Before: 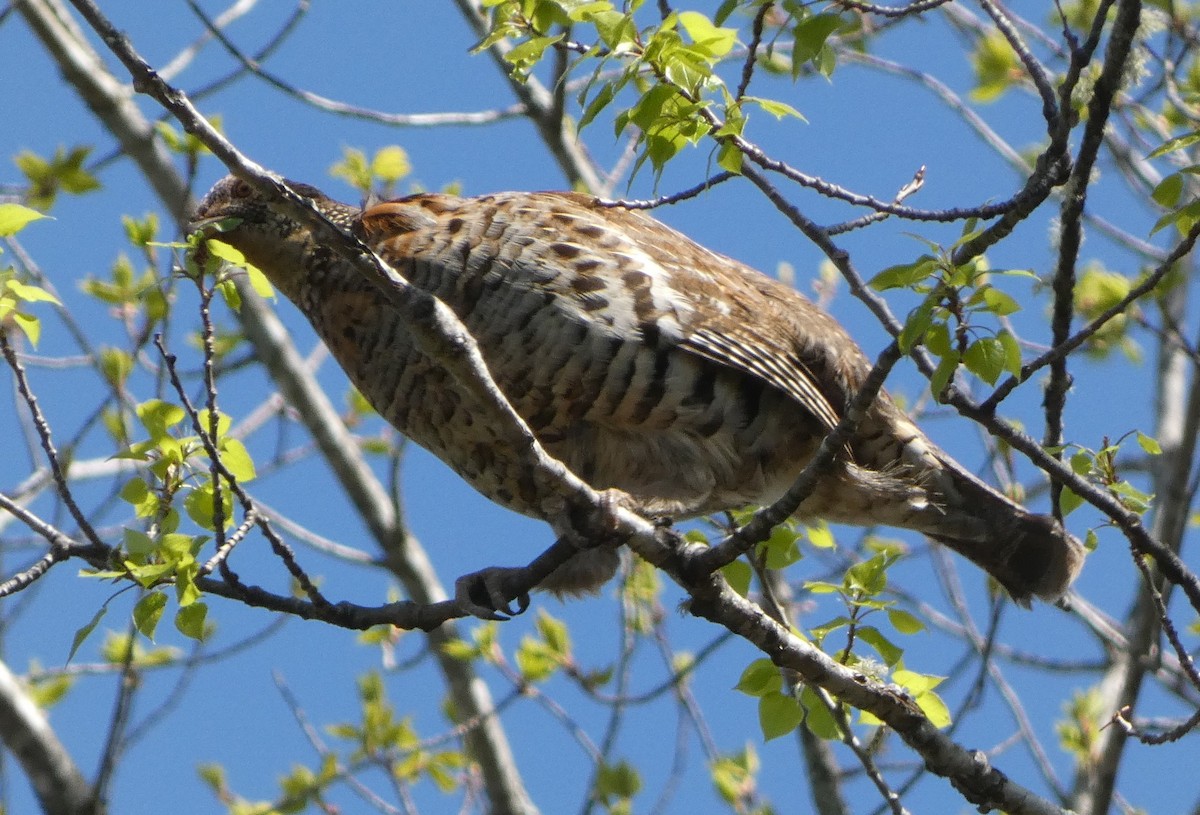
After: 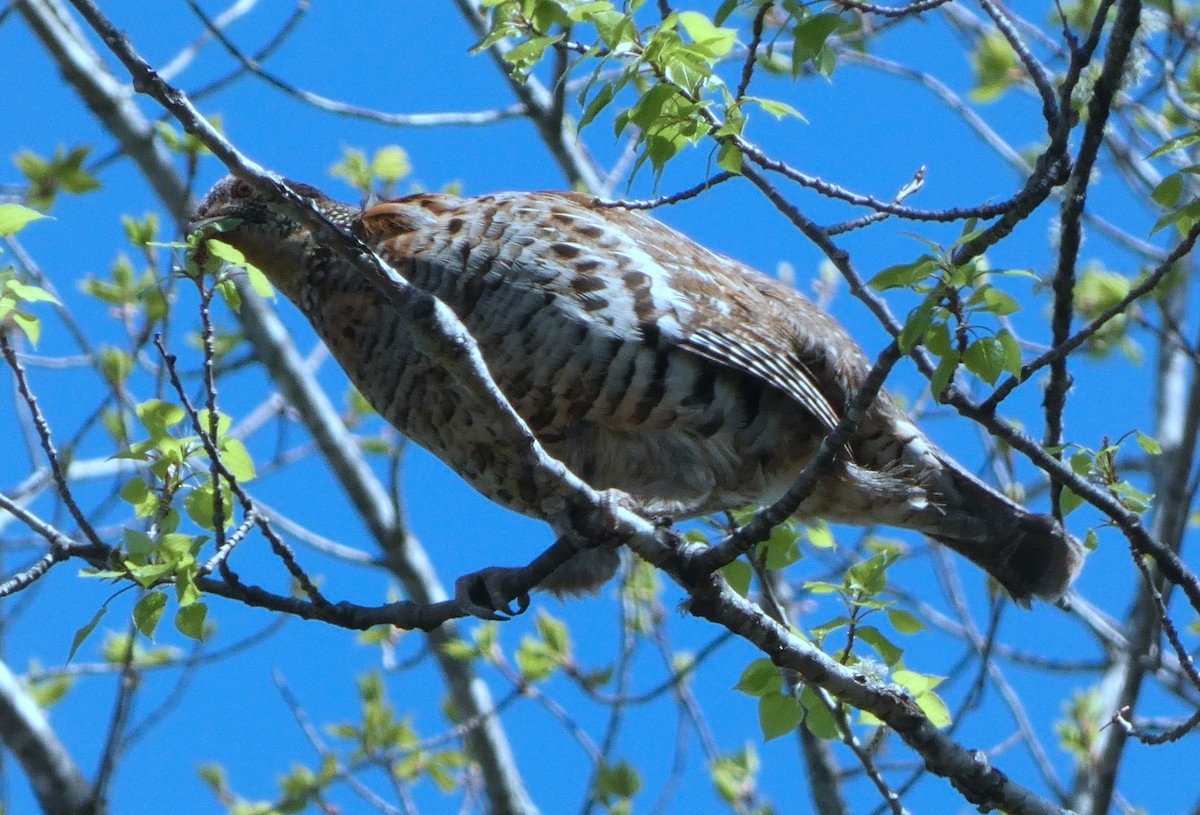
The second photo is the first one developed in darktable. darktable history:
color calibration: x 0.38, y 0.39, temperature 4086.04 K
color correction: highlights a* -4.18, highlights b* -10.81
